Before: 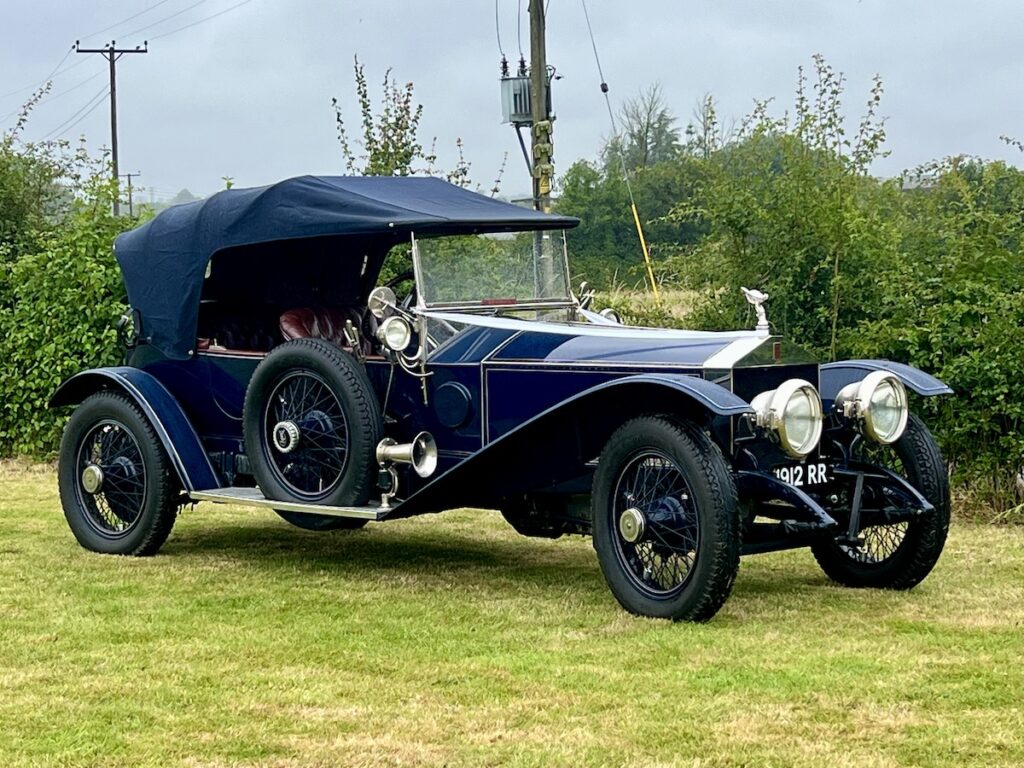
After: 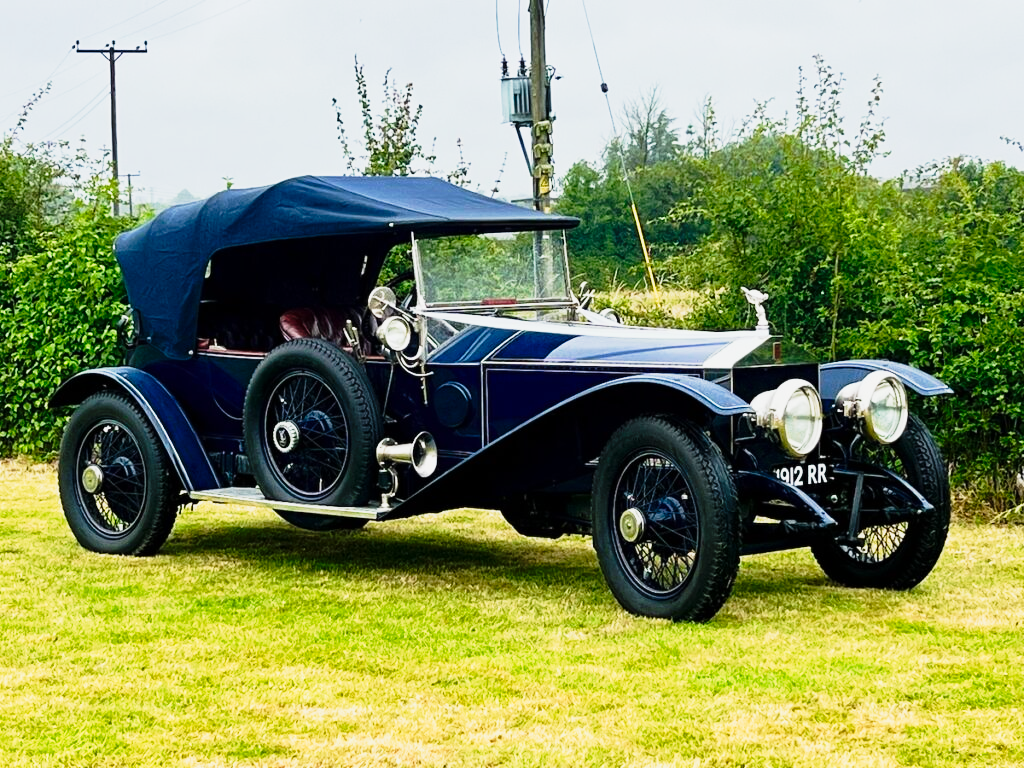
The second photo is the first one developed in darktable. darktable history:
tone curve: curves: ch0 [(0, 0) (0.046, 0.031) (0.163, 0.114) (0.391, 0.432) (0.488, 0.561) (0.695, 0.839) (0.785, 0.904) (1, 0.965)]; ch1 [(0, 0) (0.248, 0.252) (0.427, 0.412) (0.482, 0.462) (0.499, 0.497) (0.518, 0.52) (0.535, 0.577) (0.585, 0.623) (0.679, 0.743) (0.788, 0.809) (1, 1)]; ch2 [(0, 0) (0.313, 0.262) (0.427, 0.417) (0.473, 0.47) (0.503, 0.503) (0.523, 0.515) (0.557, 0.596) (0.598, 0.646) (0.708, 0.771) (1, 1)], preserve colors none
